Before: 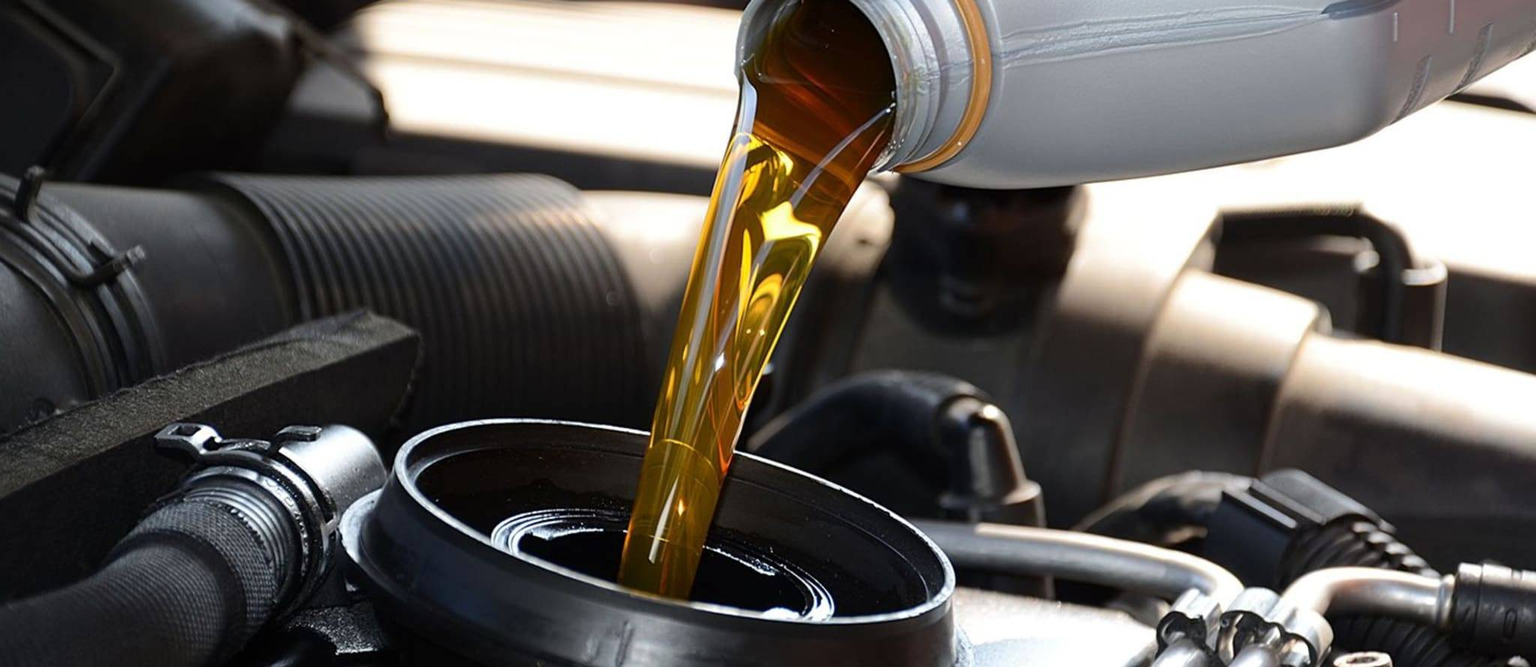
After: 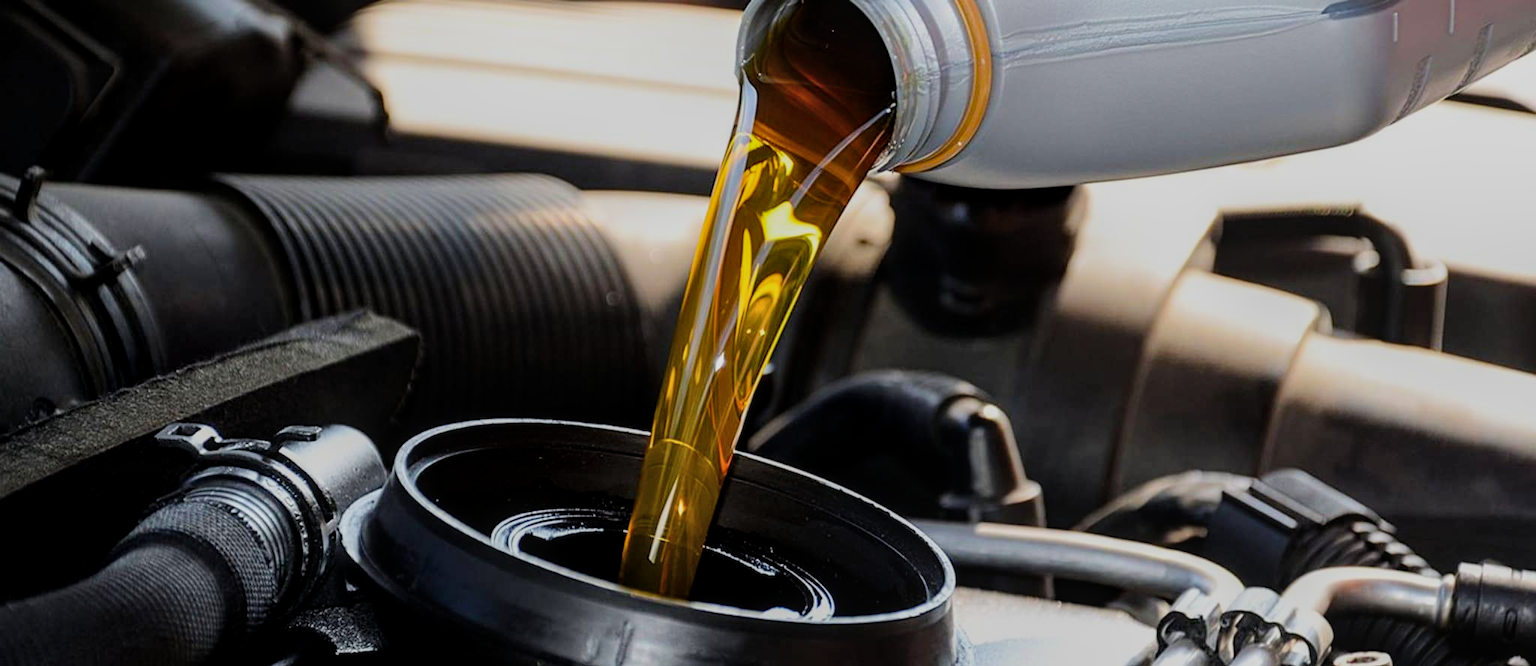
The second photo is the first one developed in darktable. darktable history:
tone equalizer: on, module defaults
local contrast: on, module defaults
filmic rgb: black relative exposure -7.65 EV, white relative exposure 4.56 EV, hardness 3.61
color balance rgb: perceptual saturation grading › global saturation 20%, global vibrance 20%
